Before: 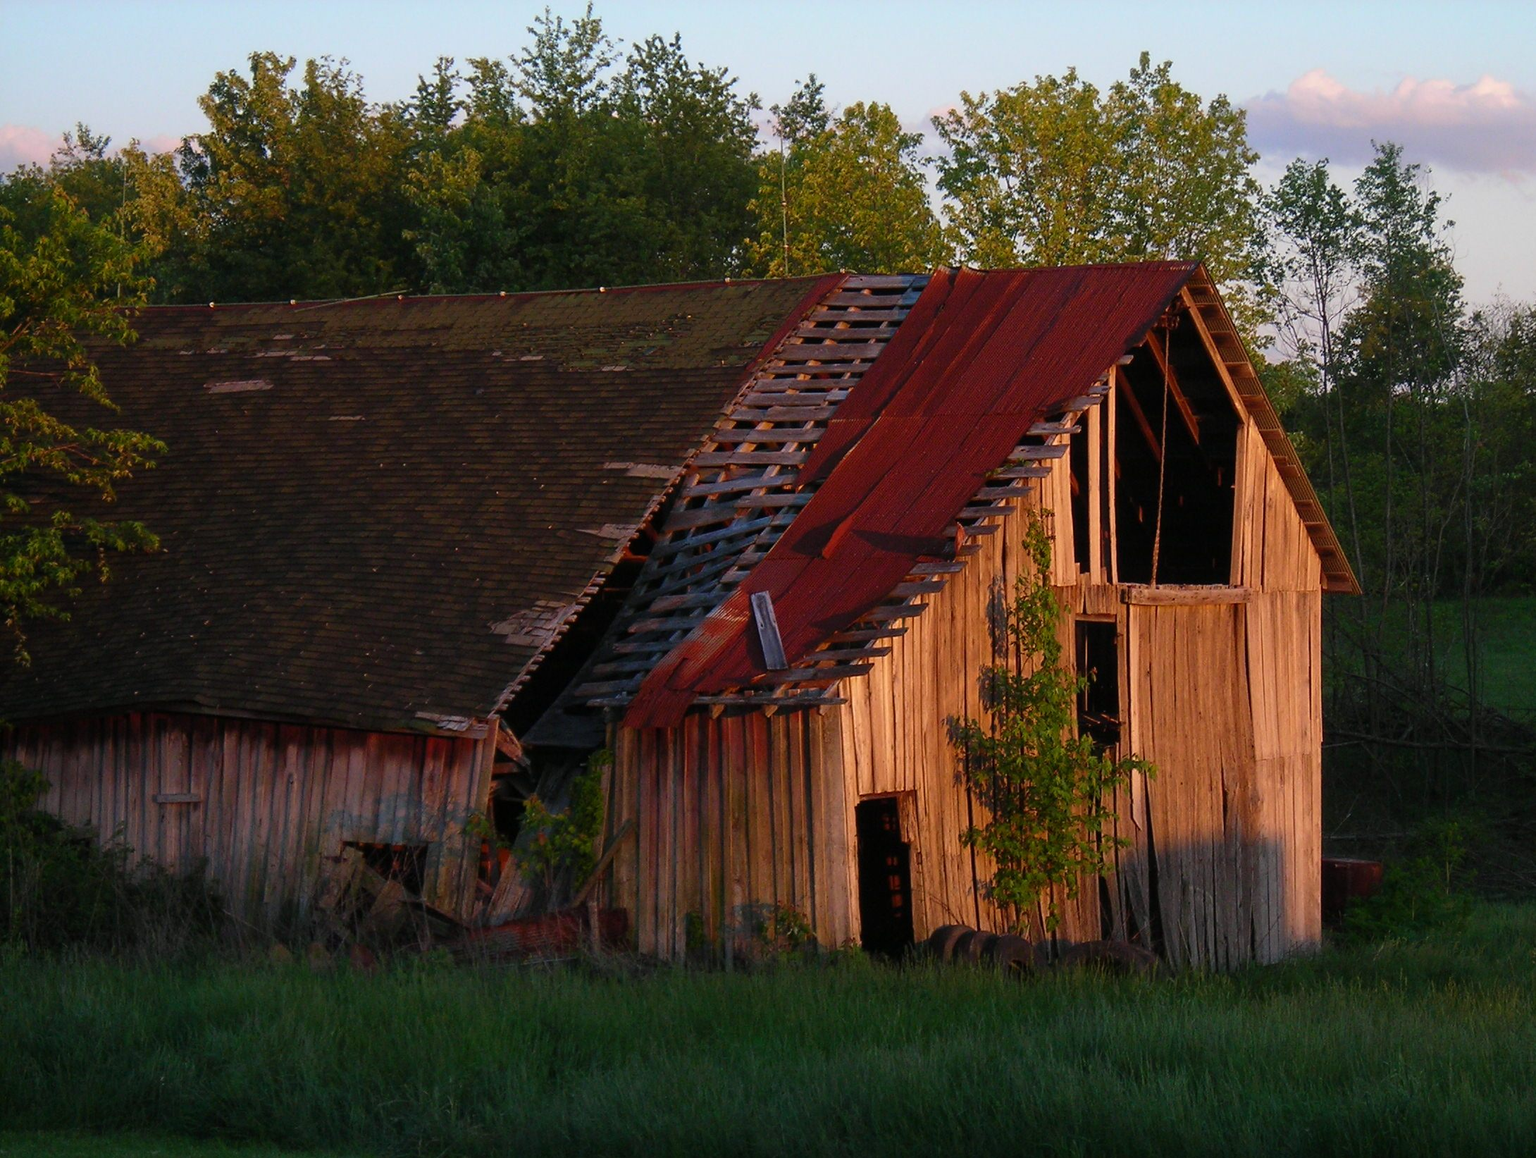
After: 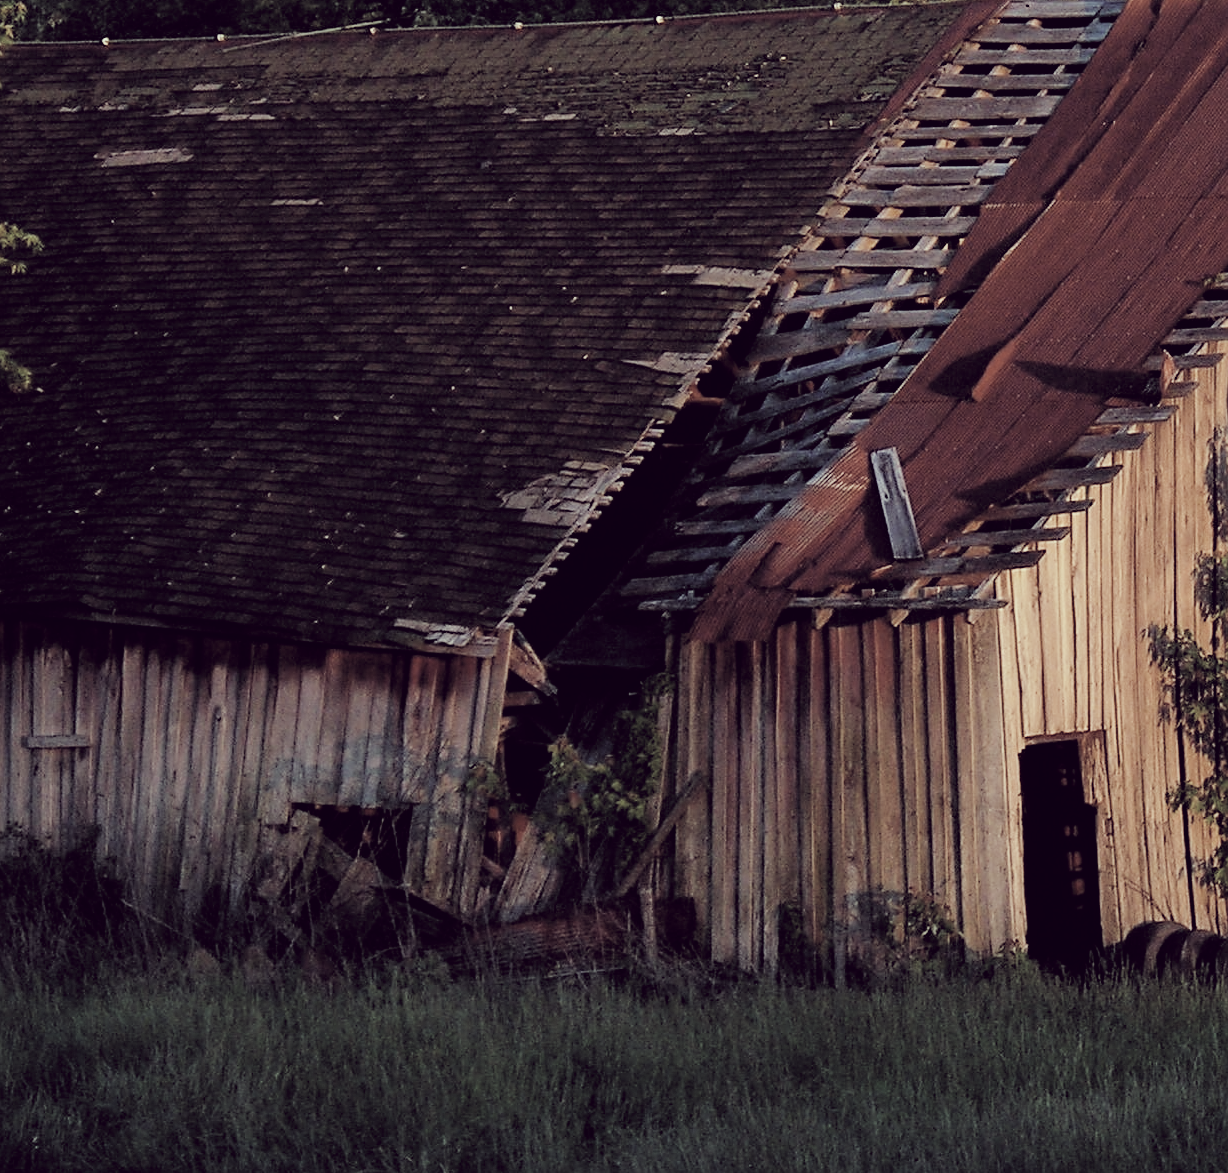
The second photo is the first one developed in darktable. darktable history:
crop: left 8.966%, top 23.852%, right 34.699%, bottom 4.703%
sharpen: on, module defaults
filmic rgb: black relative exposure -4.14 EV, white relative exposure 5.1 EV, hardness 2.11, contrast 1.165
color correction: highlights a* -20.17, highlights b* 20.27, shadows a* 20.03, shadows b* -20.46, saturation 0.43
exposure: black level correction -0.005, exposure 1 EV, compensate highlight preservation false
tone equalizer: on, module defaults
